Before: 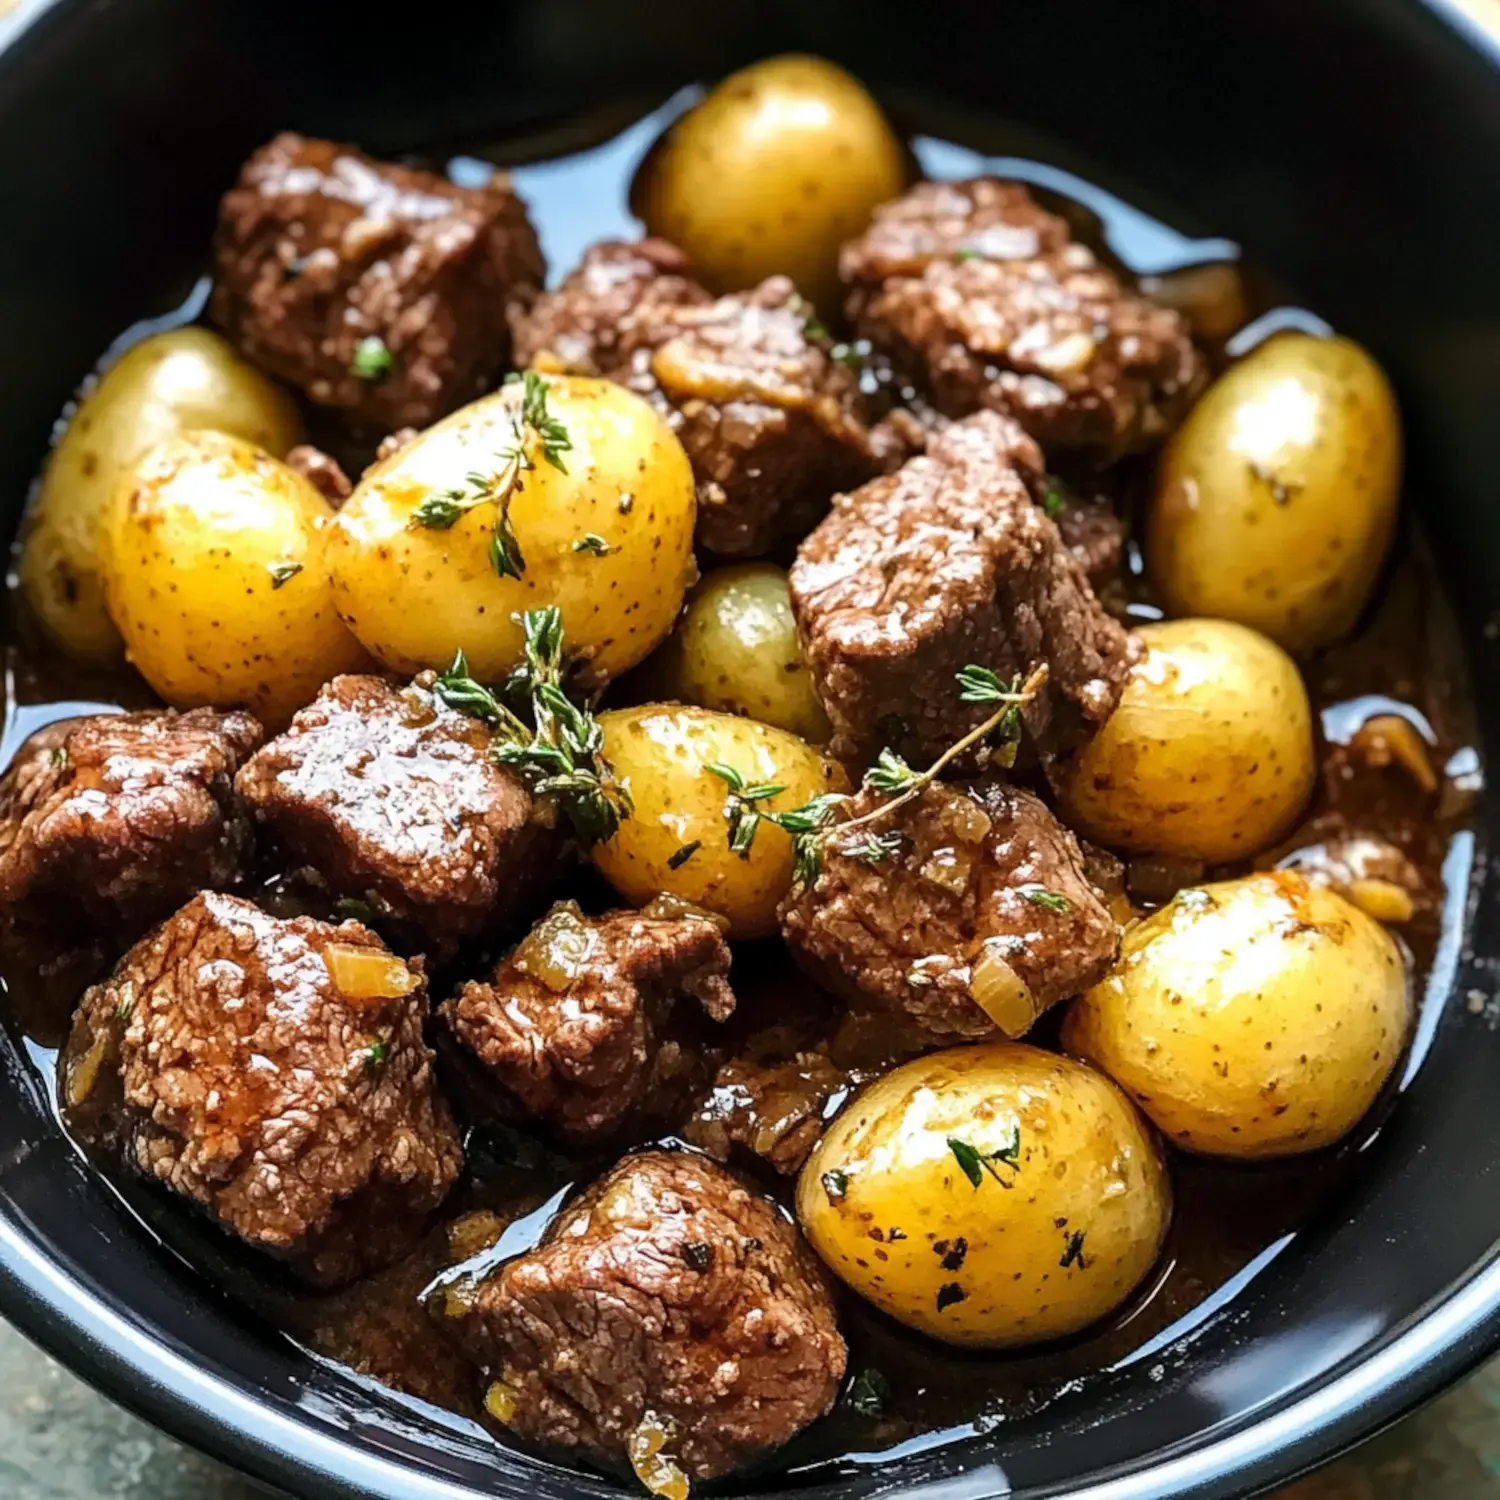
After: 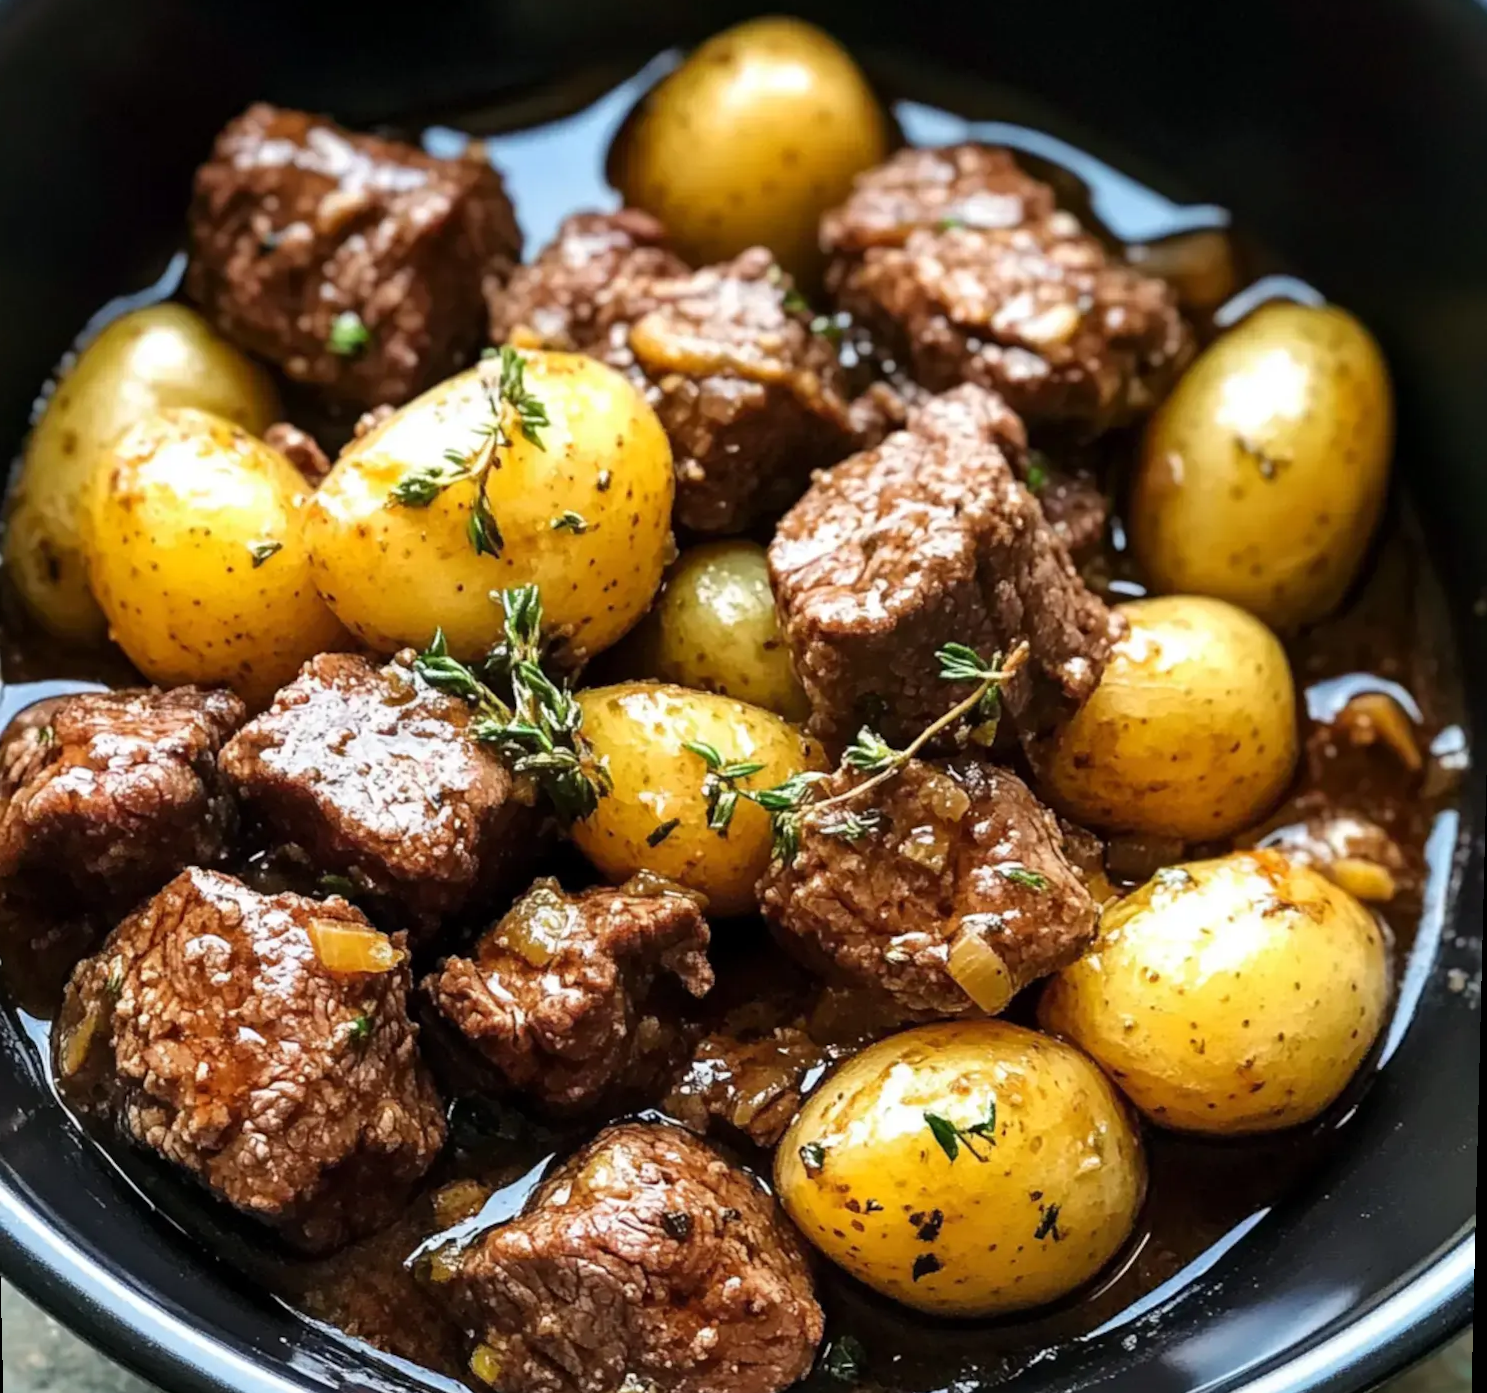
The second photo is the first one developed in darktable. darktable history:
tone equalizer: on, module defaults
crop: left 1.964%, top 3.251%, right 1.122%, bottom 4.933%
rotate and perspective: lens shift (vertical) 0.048, lens shift (horizontal) -0.024, automatic cropping off
